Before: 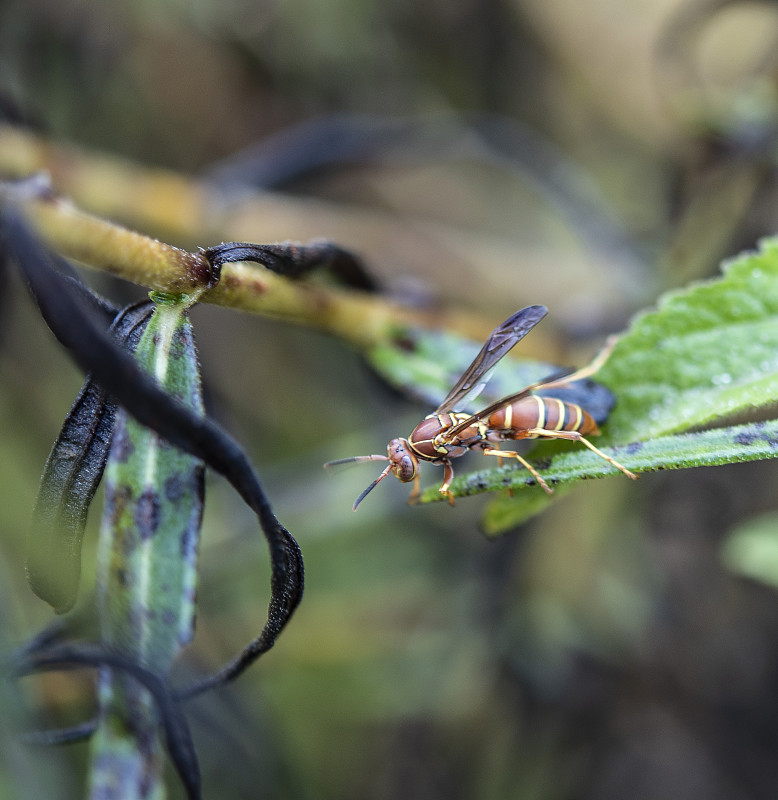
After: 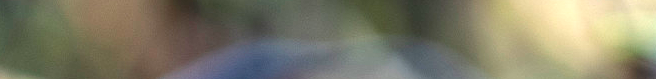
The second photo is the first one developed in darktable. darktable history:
levels: mode automatic, gray 50.8%
crop and rotate: left 9.644%, top 9.491%, right 6.021%, bottom 80.509%
